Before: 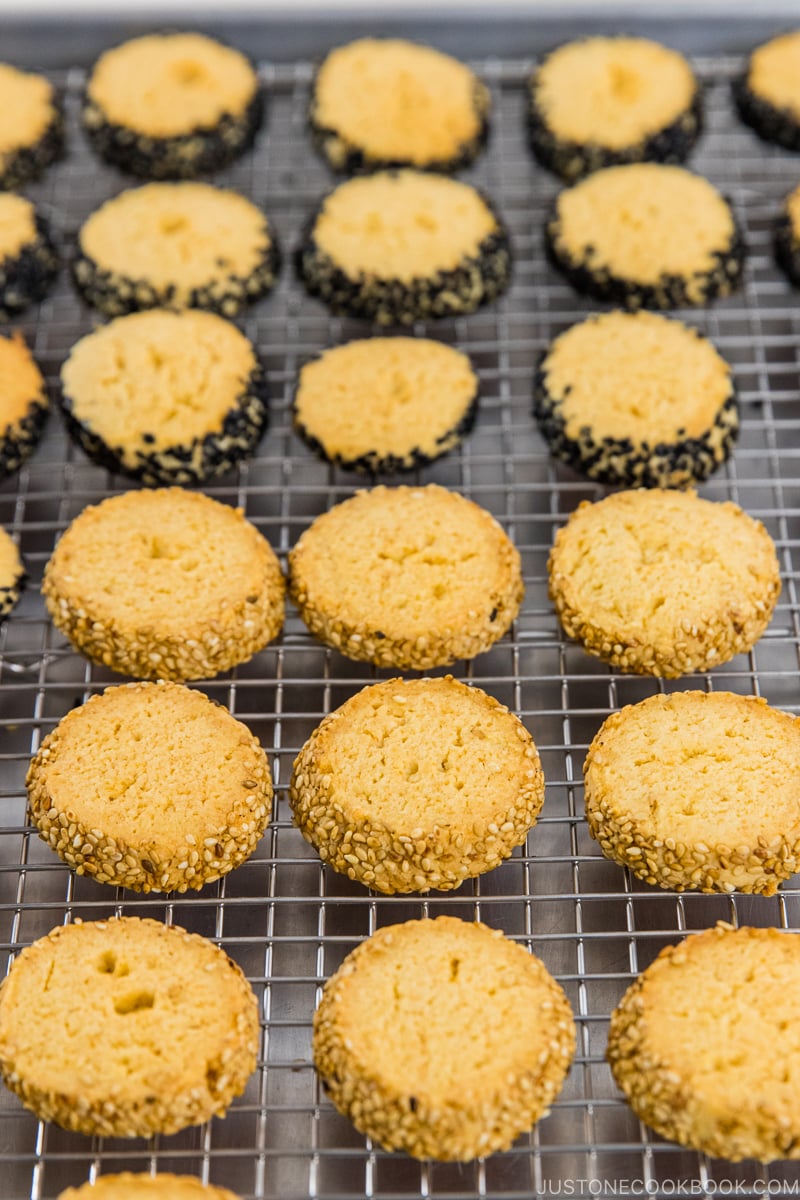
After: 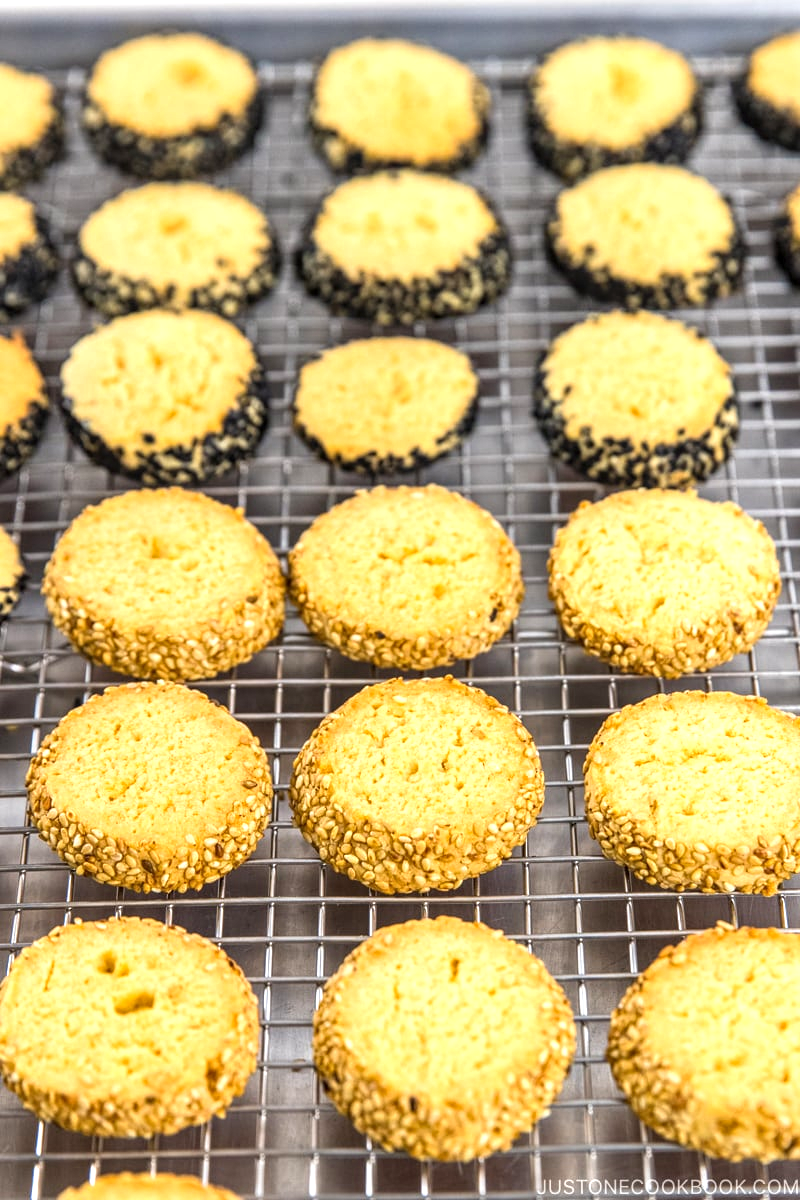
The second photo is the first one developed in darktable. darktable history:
exposure: black level correction 0, exposure 0.704 EV, compensate exposure bias true, compensate highlight preservation false
local contrast: on, module defaults
